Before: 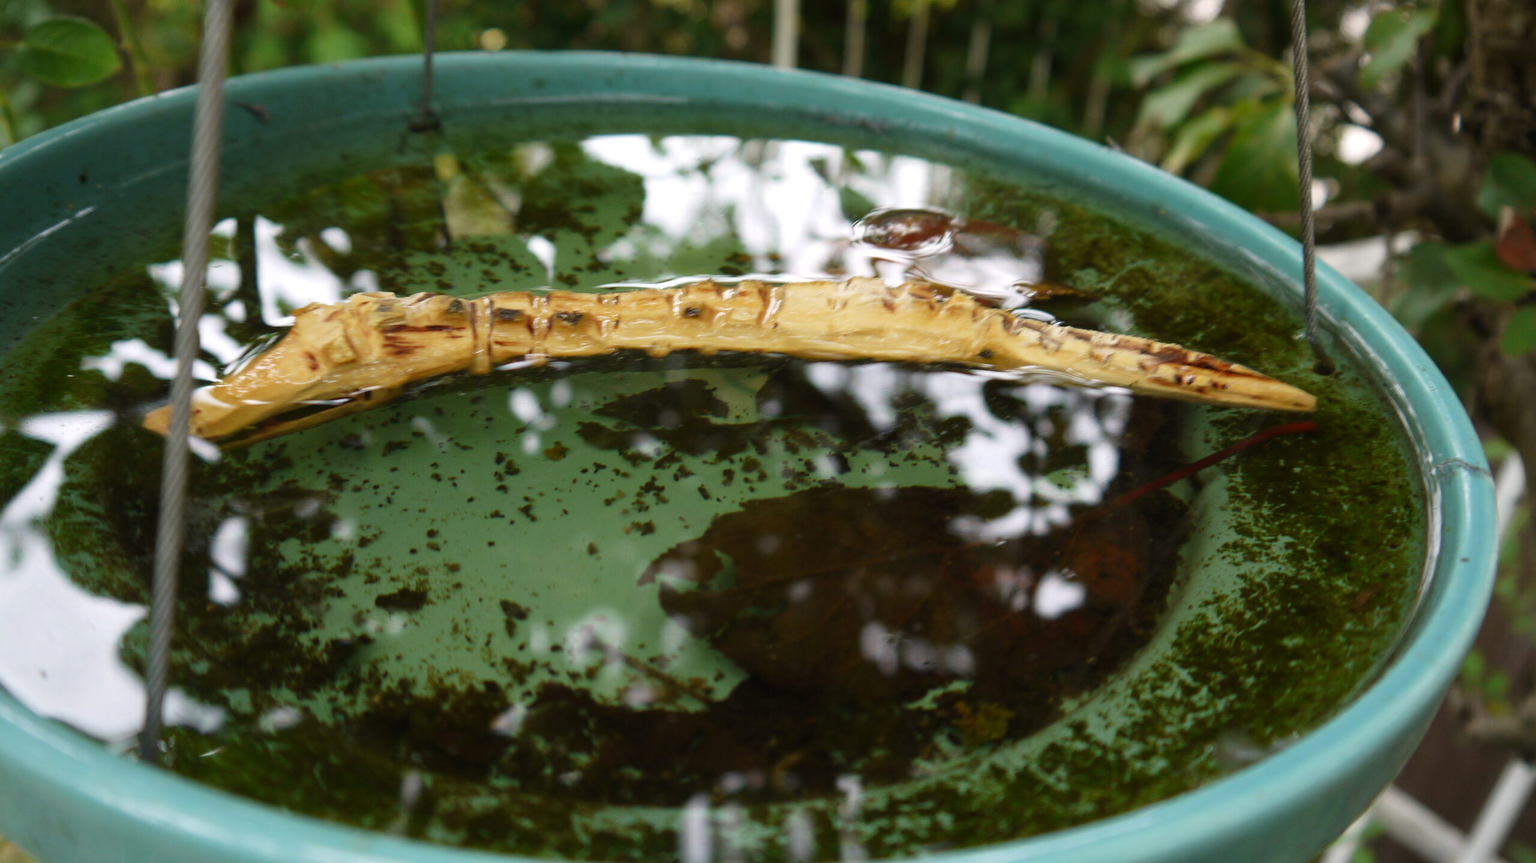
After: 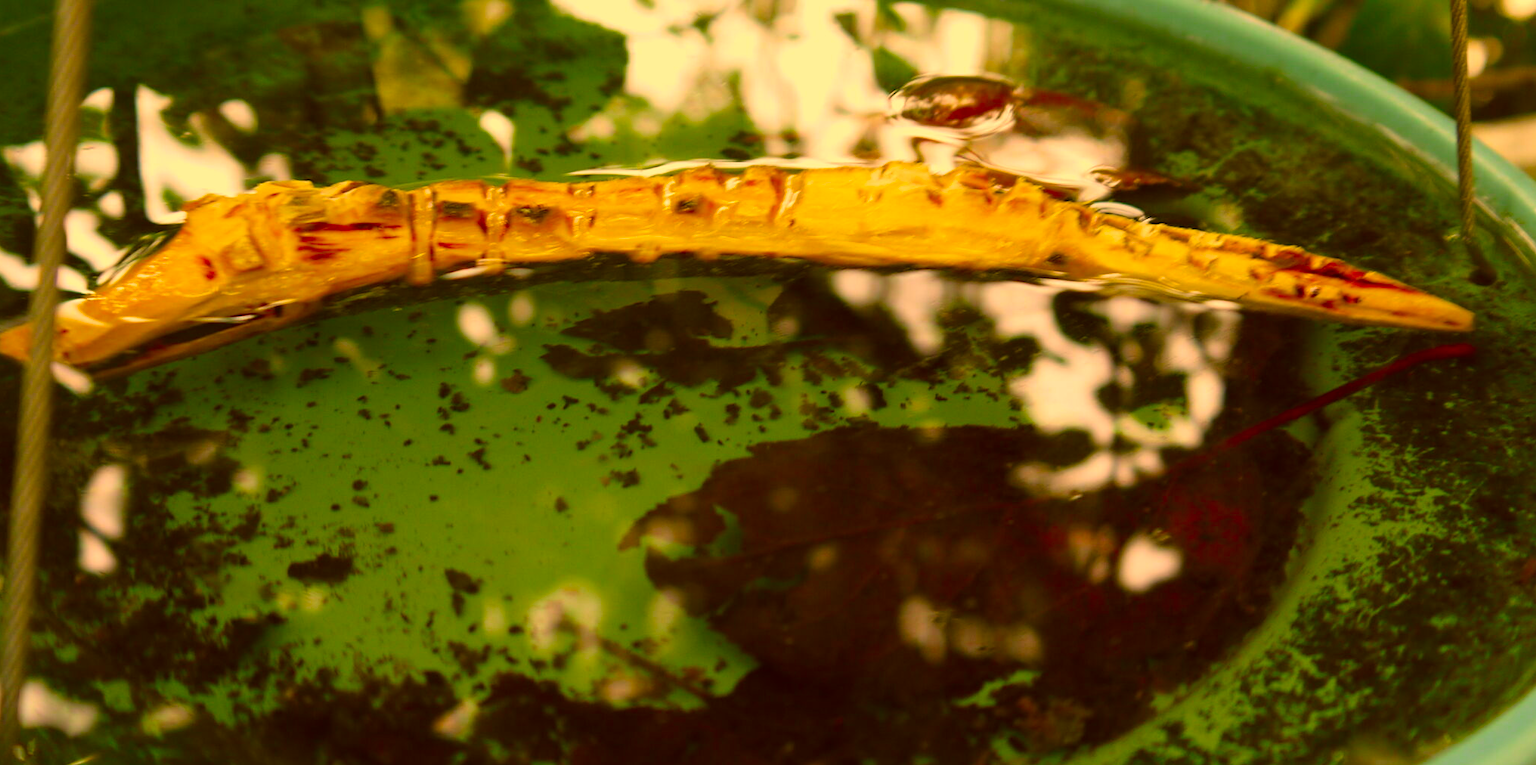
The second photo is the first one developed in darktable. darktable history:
crop: left 9.596%, top 17.253%, right 11.026%, bottom 12.33%
color correction: highlights a* 10.77, highlights b* 30.63, shadows a* 2.71, shadows b* 17.65, saturation 1.73
